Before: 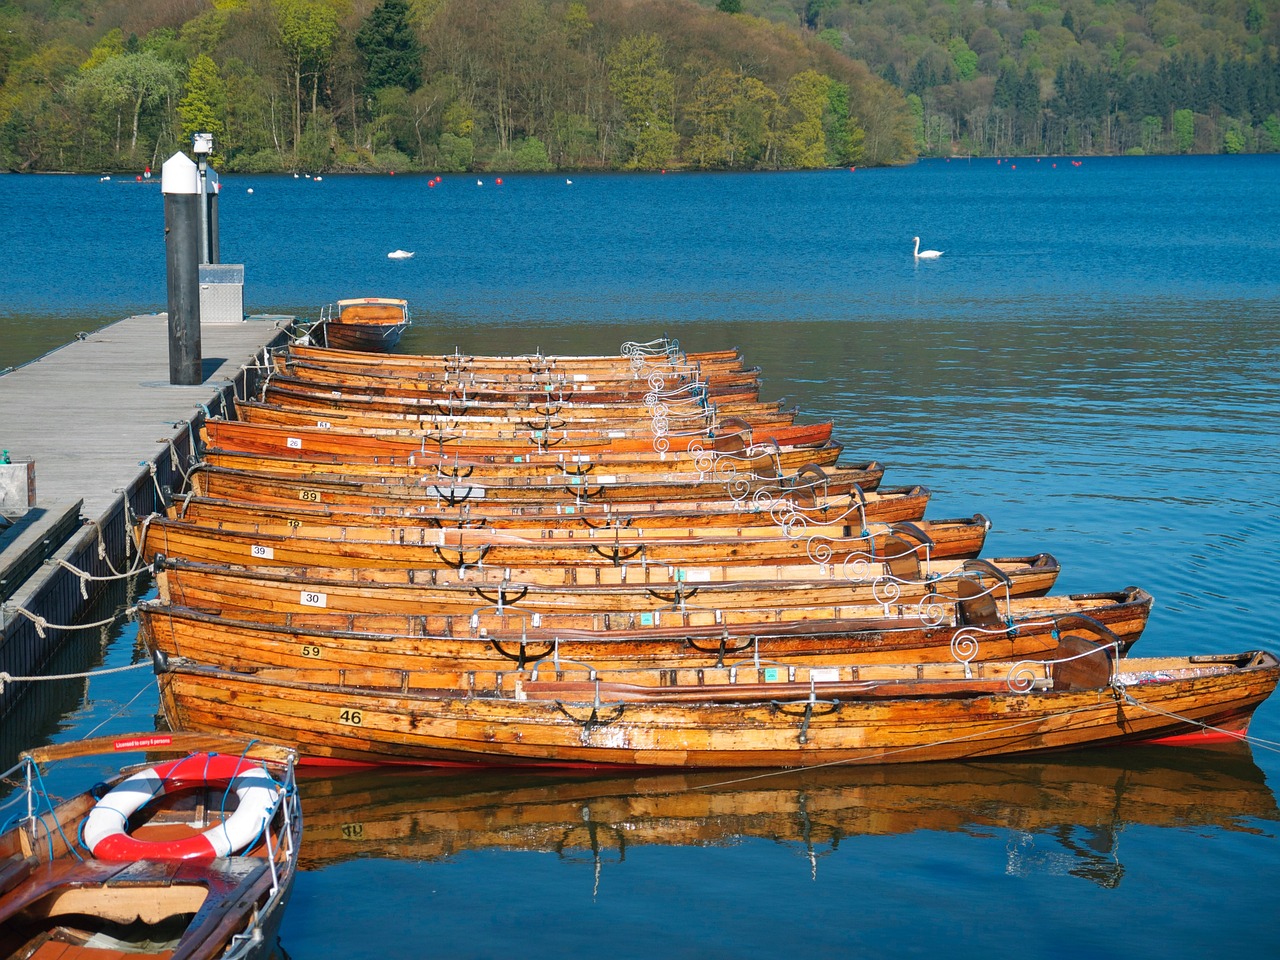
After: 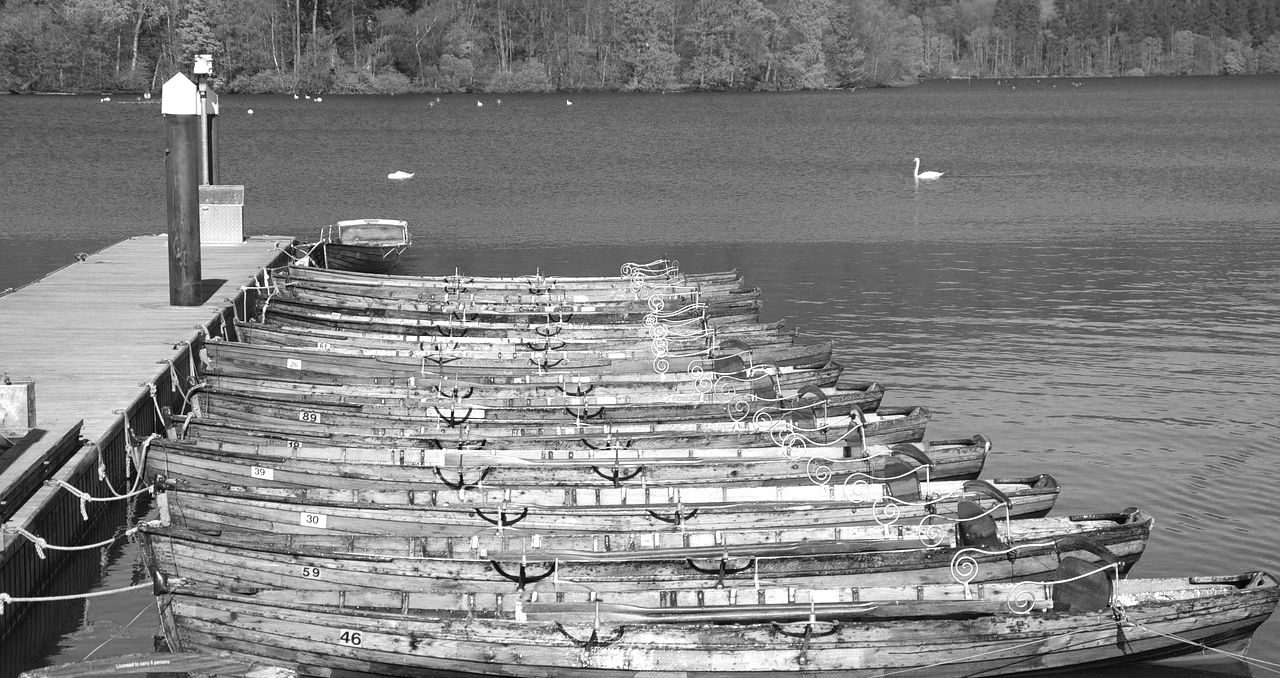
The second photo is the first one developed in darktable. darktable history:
crop and rotate: top 8.293%, bottom 20.996%
color balance rgb: linear chroma grading › shadows 10%, linear chroma grading › highlights 10%, linear chroma grading › global chroma 15%, linear chroma grading › mid-tones 15%, perceptual saturation grading › global saturation 40%, perceptual saturation grading › highlights -25%, perceptual saturation grading › mid-tones 35%, perceptual saturation grading › shadows 35%, perceptual brilliance grading › global brilliance 11.29%, global vibrance 11.29%
color zones: curves: ch1 [(0, -0.014) (0.143, -0.013) (0.286, -0.013) (0.429, -0.016) (0.571, -0.019) (0.714, -0.015) (0.857, 0.002) (1, -0.014)]
